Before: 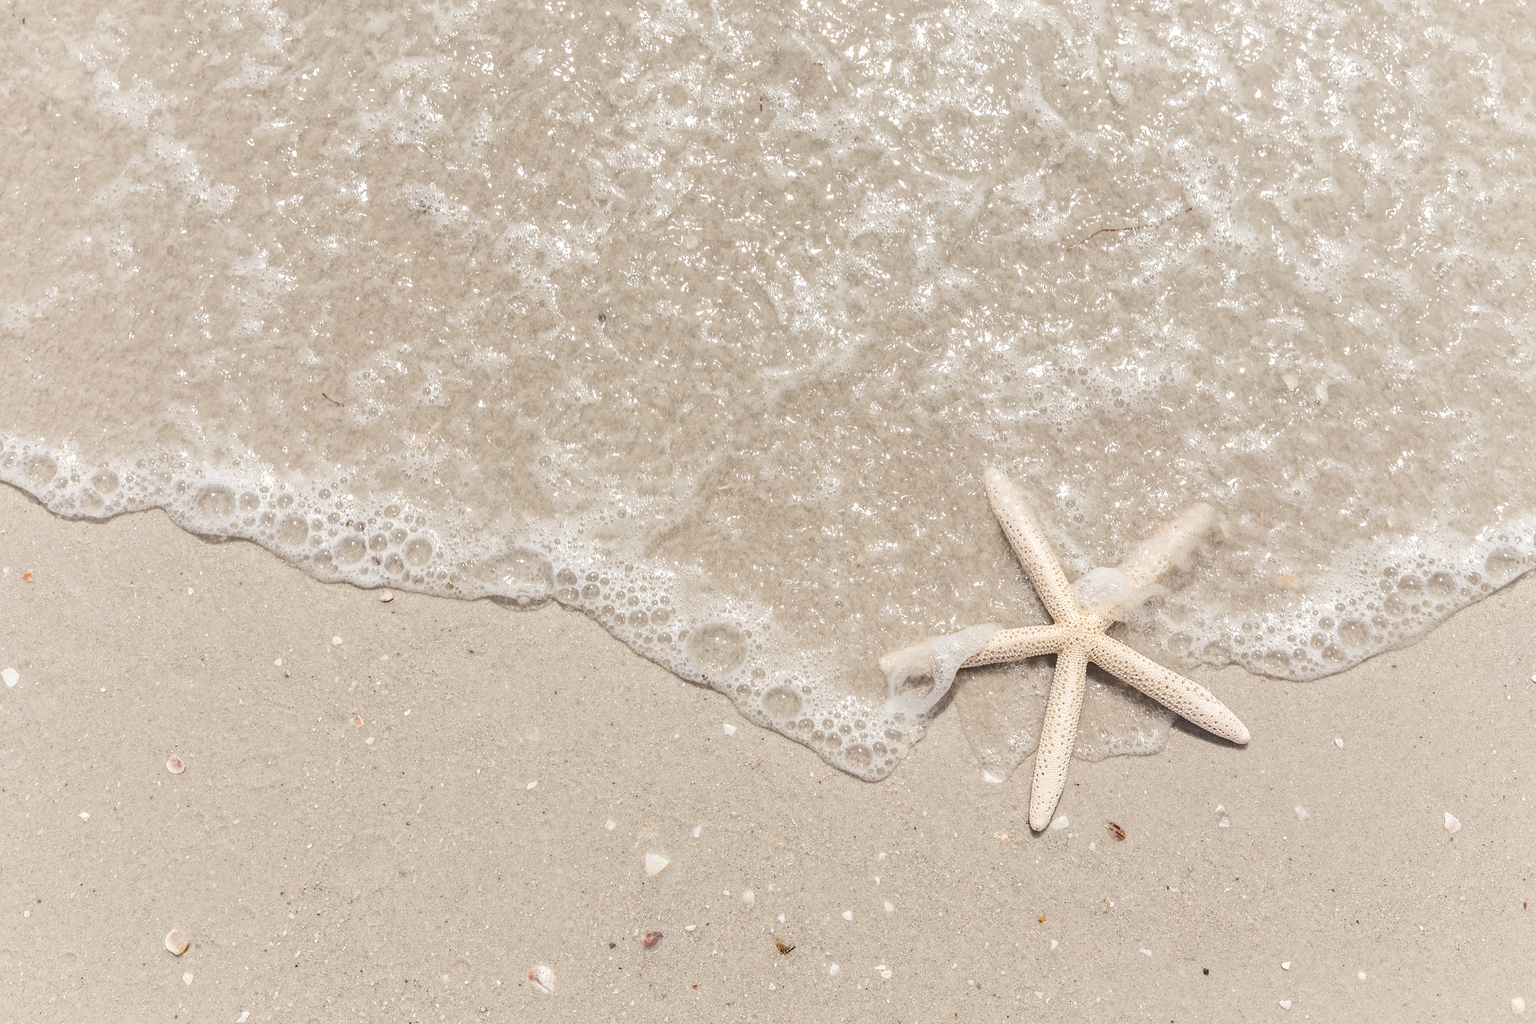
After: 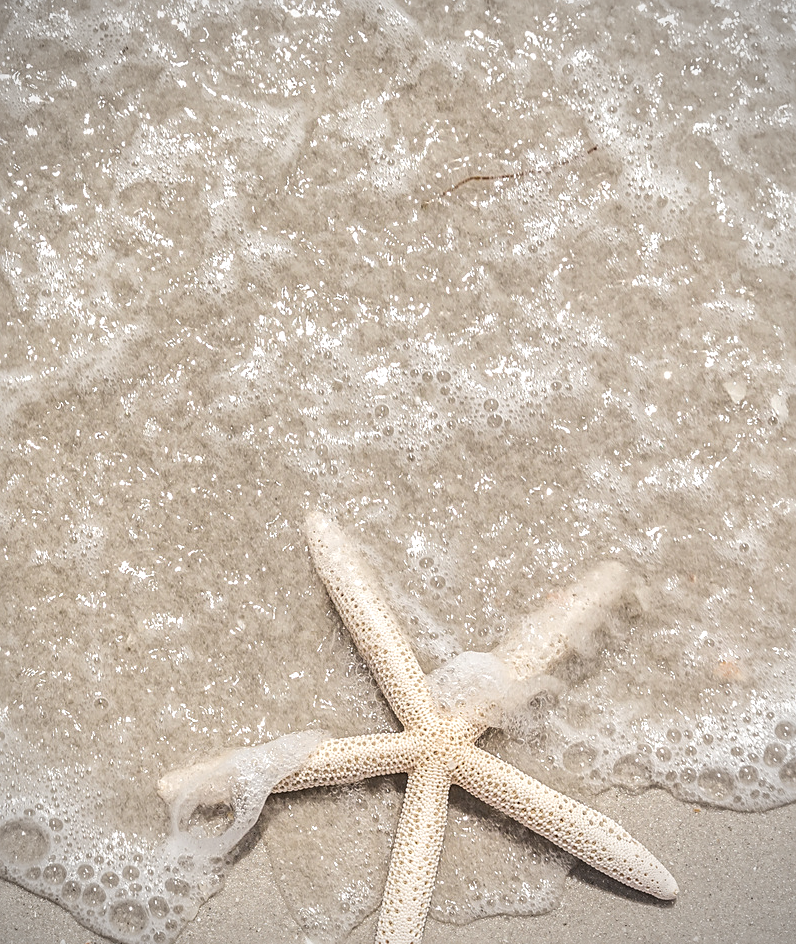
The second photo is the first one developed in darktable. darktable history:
crop and rotate: left 49.936%, top 10.094%, right 13.136%, bottom 24.256%
vignetting: fall-off radius 60.92%
sharpen: on, module defaults
tone equalizer: on, module defaults
local contrast: on, module defaults
